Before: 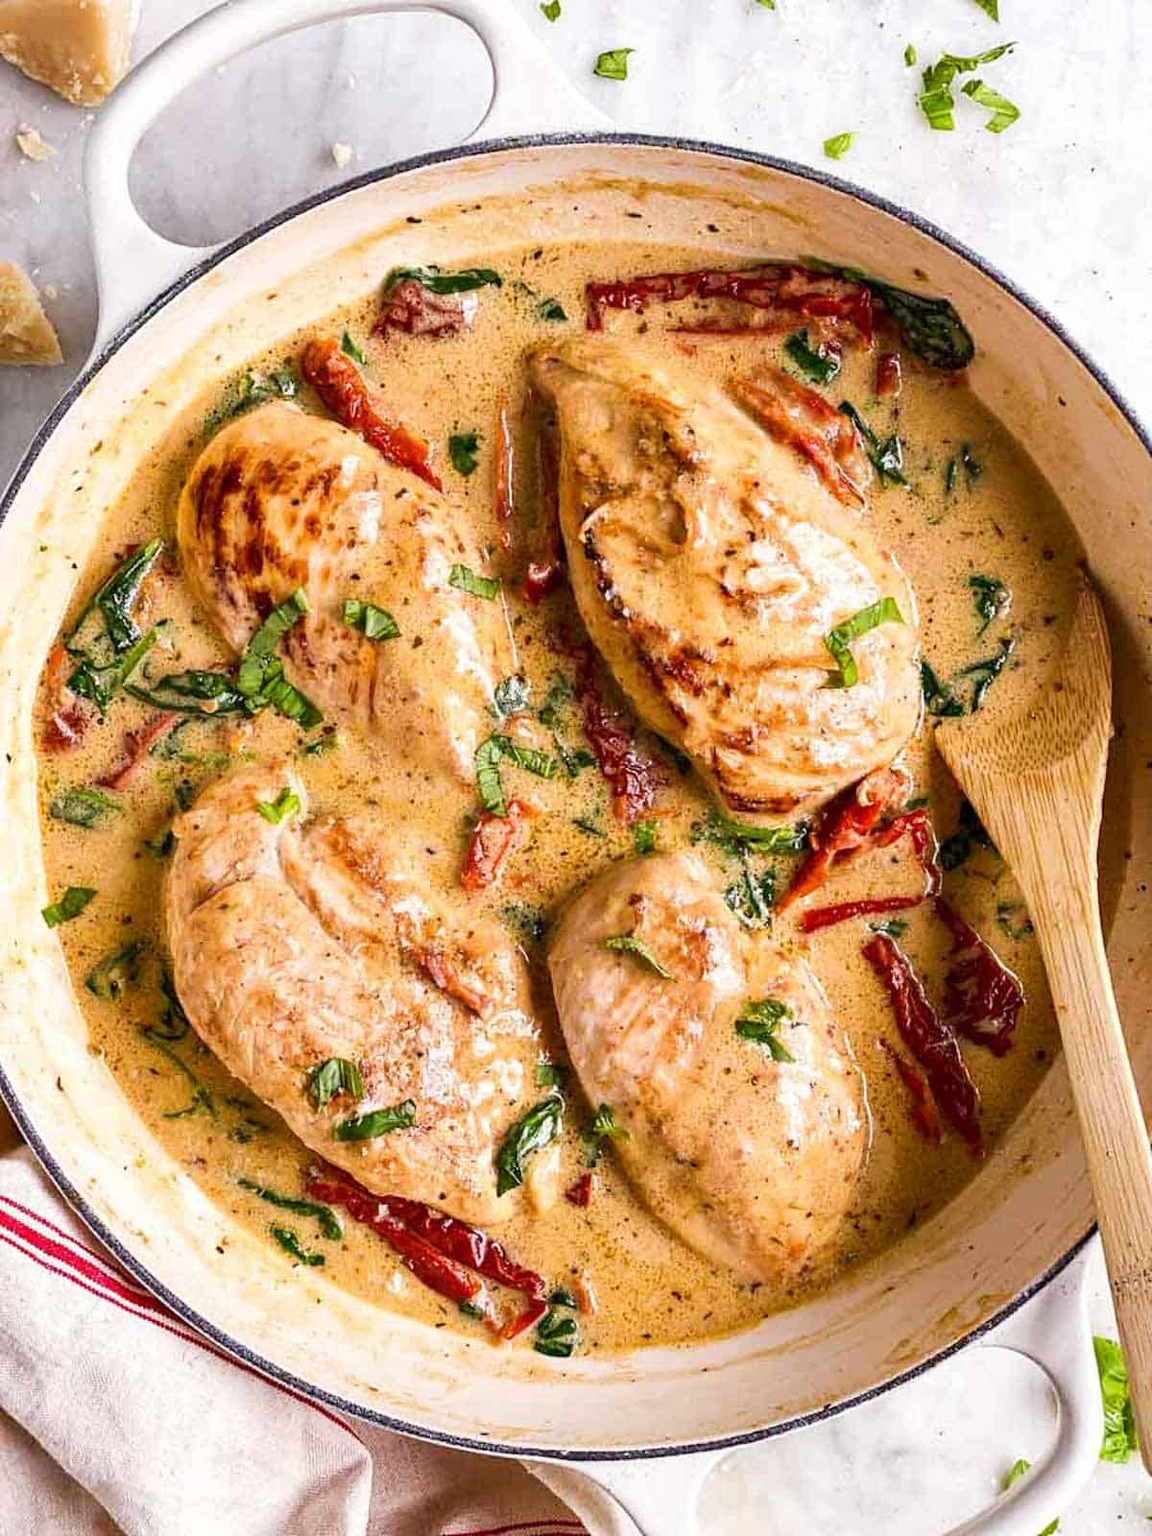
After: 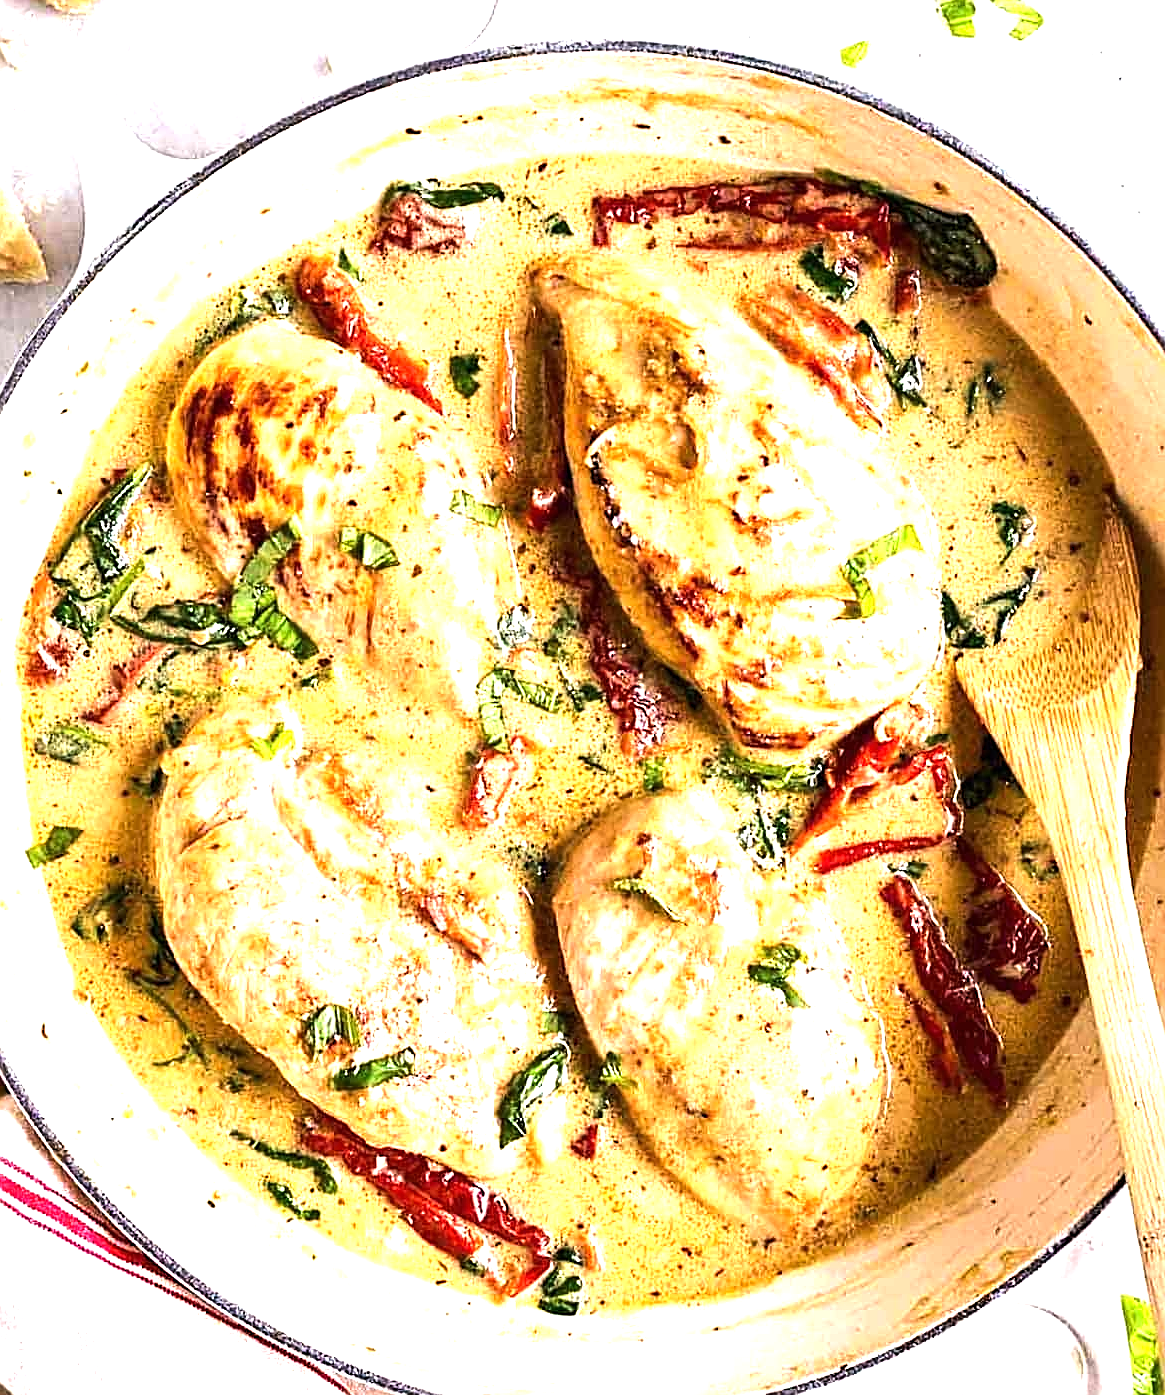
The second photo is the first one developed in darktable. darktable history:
crop: left 1.507%, top 6.147%, right 1.379%, bottom 6.637%
exposure: black level correction 0, exposure 0.7 EV, compensate exposure bias true, compensate highlight preservation false
tone equalizer: -8 EV -0.75 EV, -7 EV -0.7 EV, -6 EV -0.6 EV, -5 EV -0.4 EV, -3 EV 0.4 EV, -2 EV 0.6 EV, -1 EV 0.7 EV, +0 EV 0.75 EV, edges refinement/feathering 500, mask exposure compensation -1.57 EV, preserve details no
sharpen: on, module defaults
